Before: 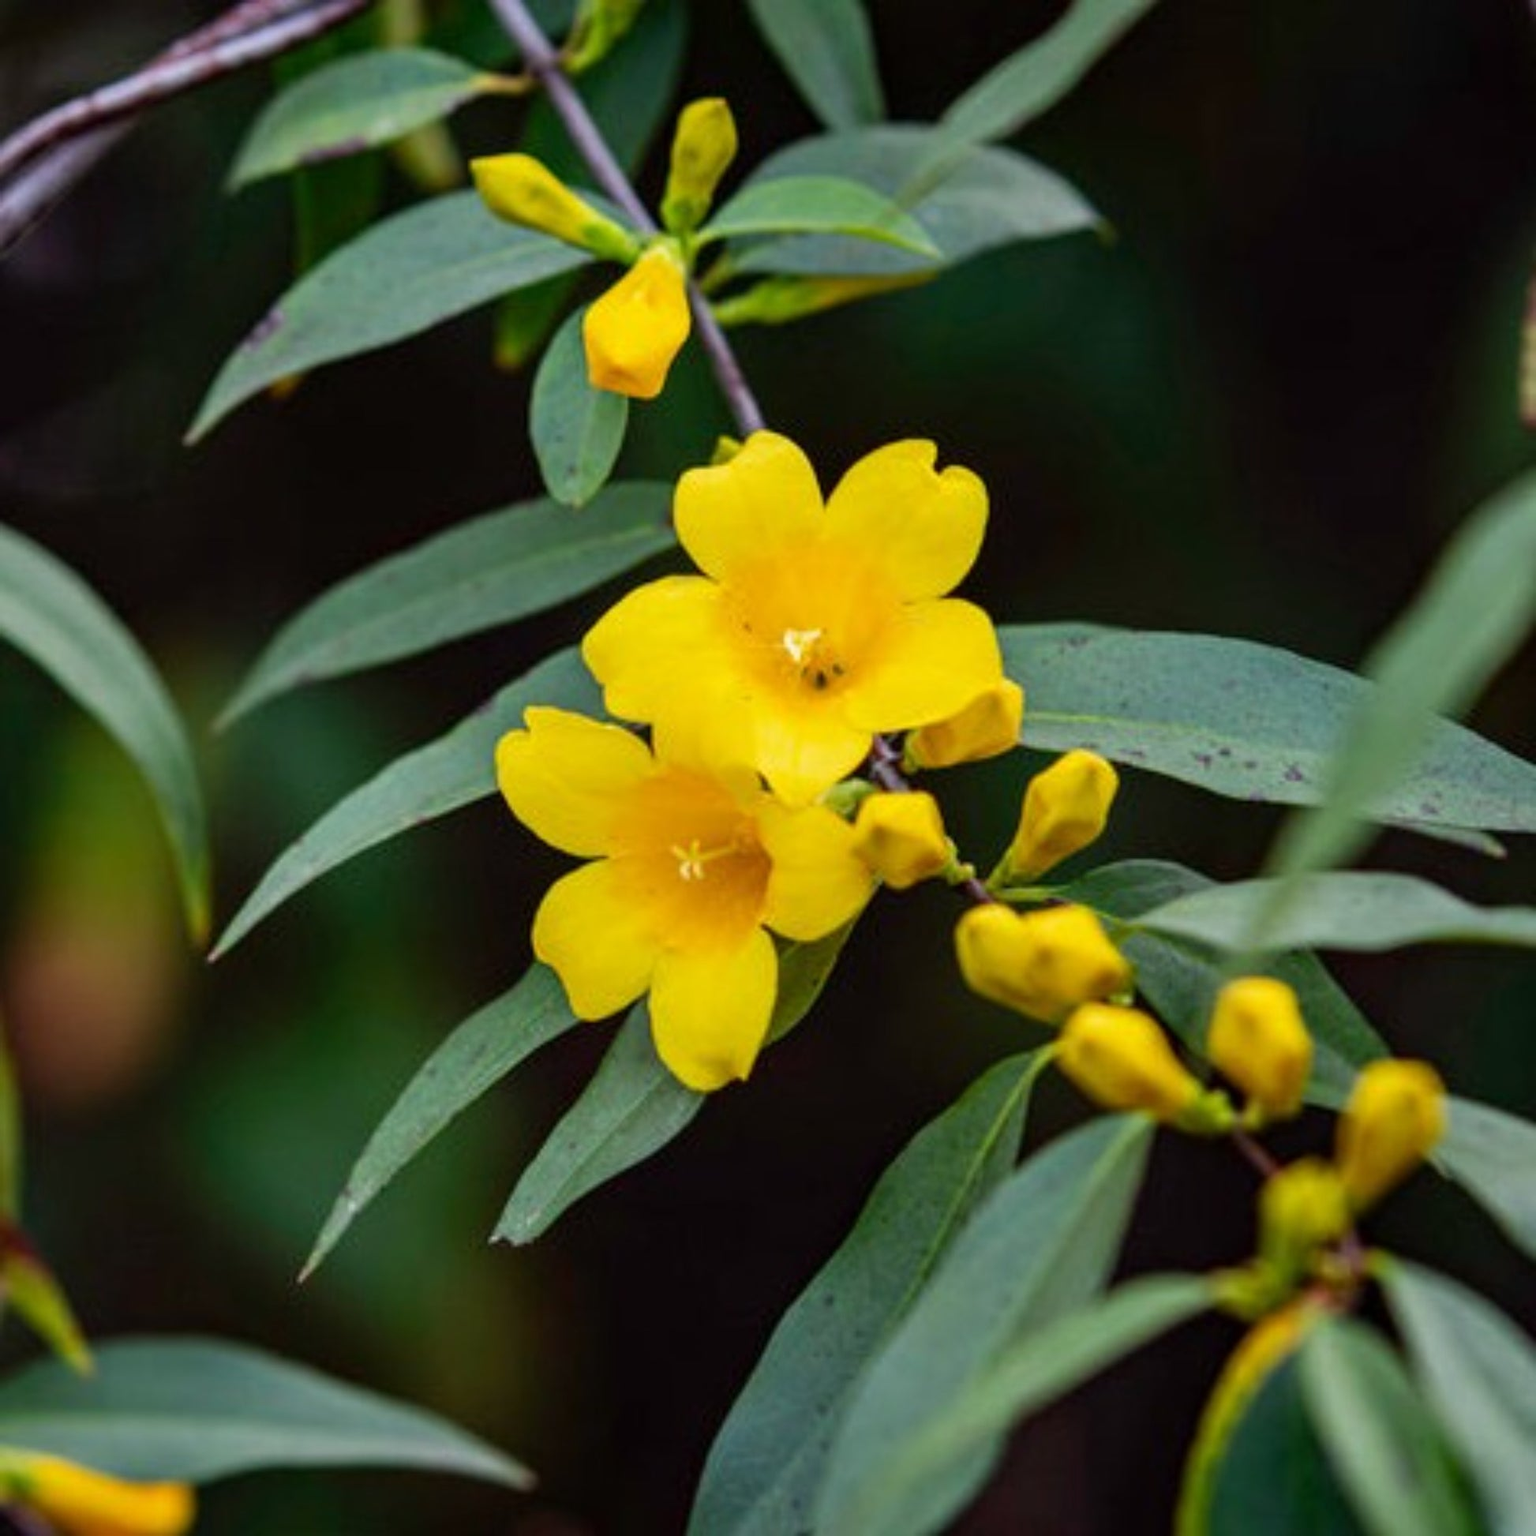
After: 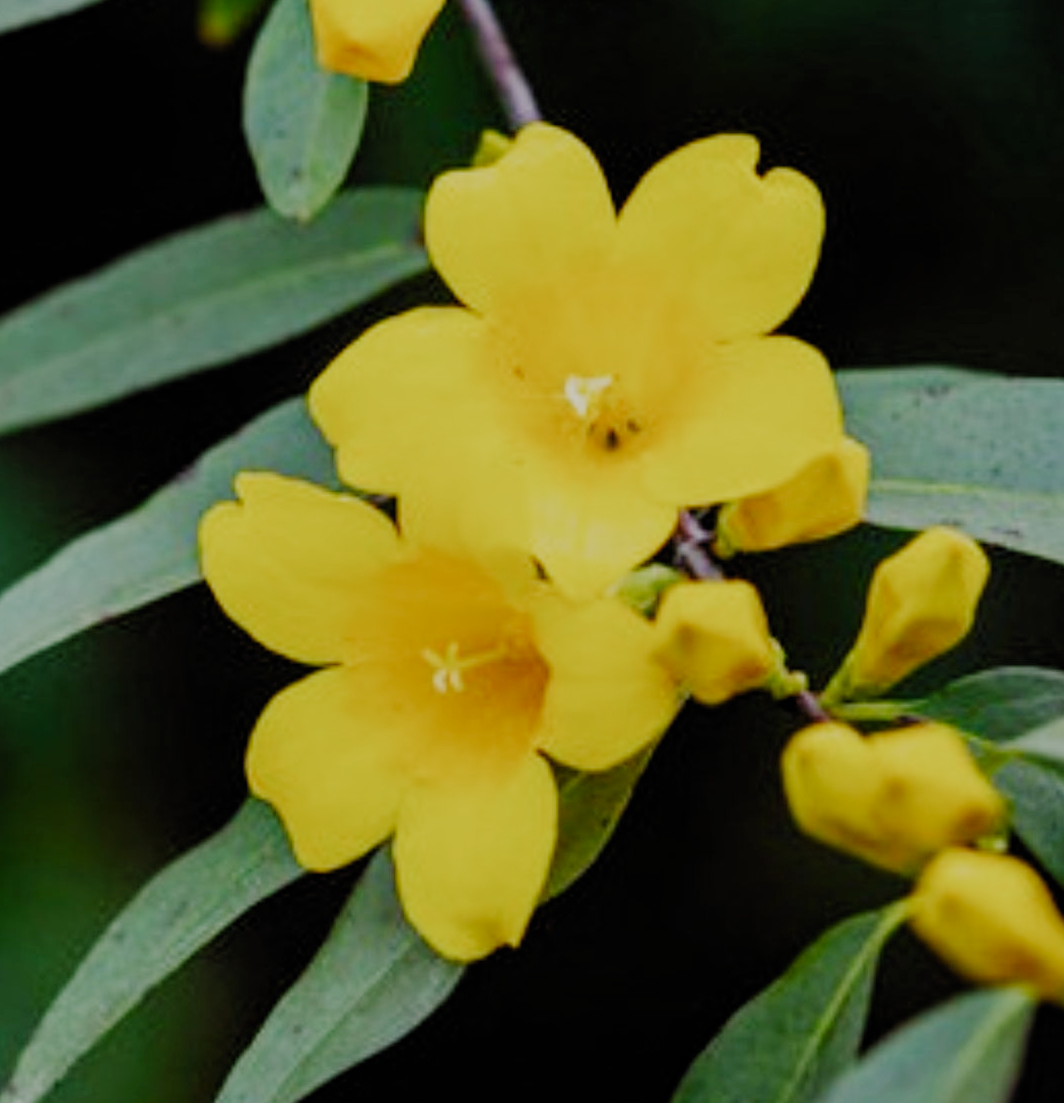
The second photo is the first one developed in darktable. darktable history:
crop and rotate: left 22.024%, top 21.699%, right 23.277%, bottom 21.585%
filmic rgb: black relative exposure -6.08 EV, white relative exposure 6.95 EV, threshold 3.05 EV, hardness 2.27, preserve chrominance no, color science v5 (2021), contrast in shadows safe, contrast in highlights safe, enable highlight reconstruction true
exposure: exposure 0.203 EV, compensate highlight preservation false
